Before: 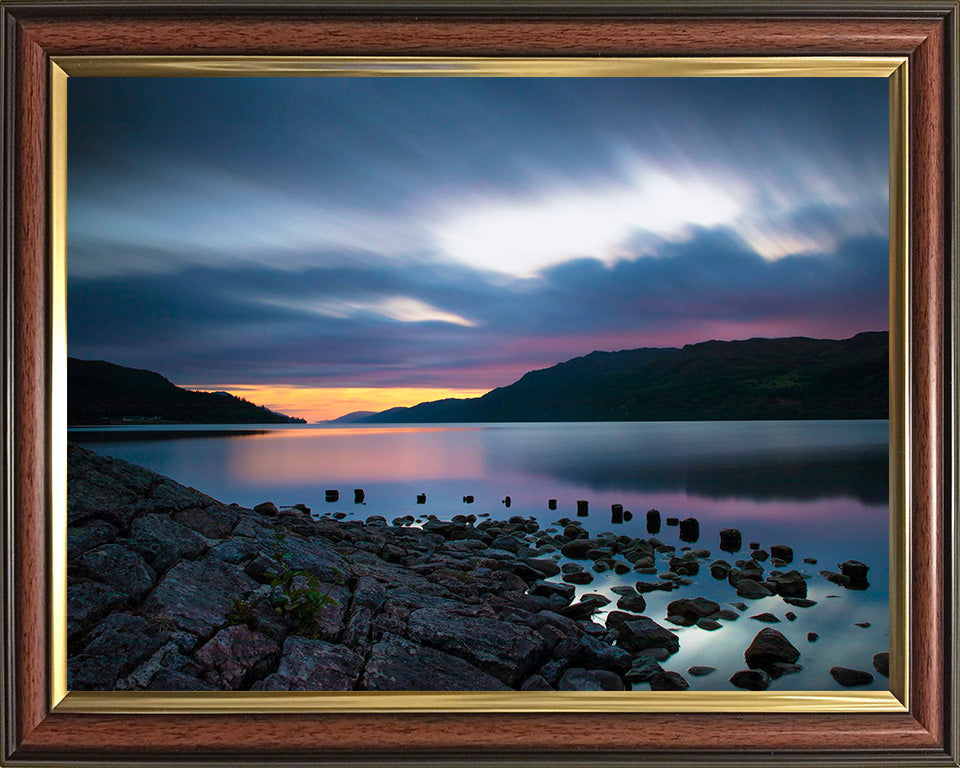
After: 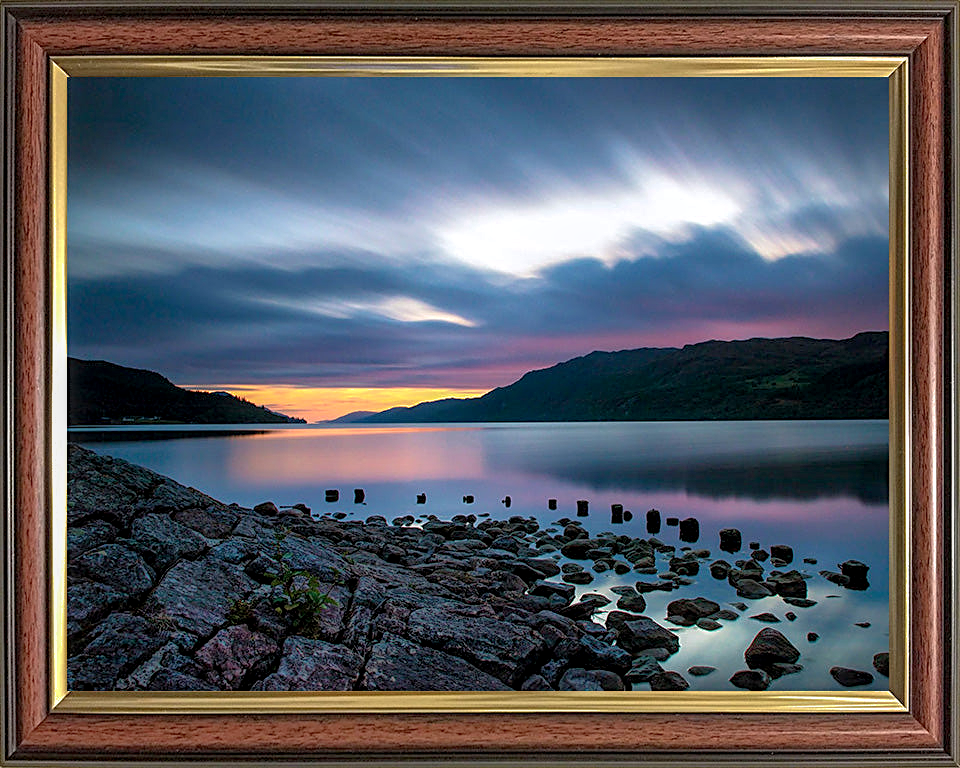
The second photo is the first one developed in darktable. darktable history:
local contrast: highlights 61%, detail 143%, midtone range 0.435
shadows and highlights: on, module defaults
sharpen: on, module defaults
